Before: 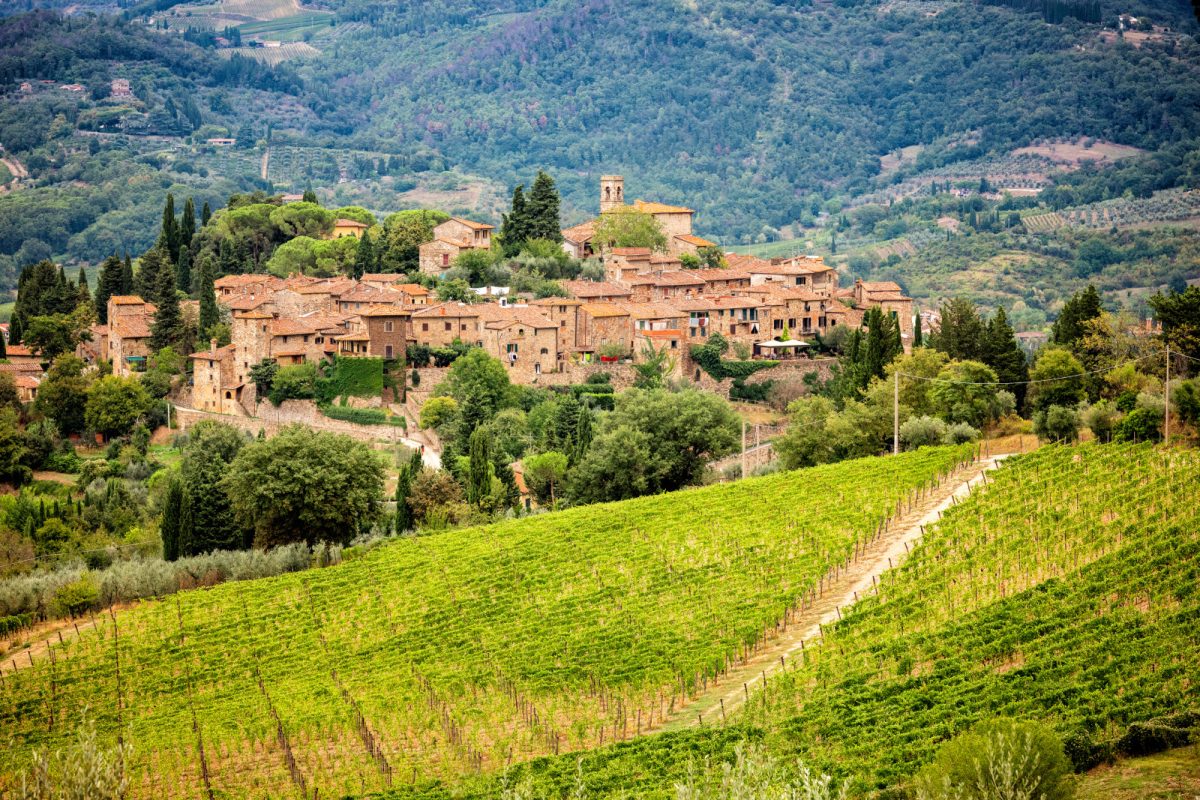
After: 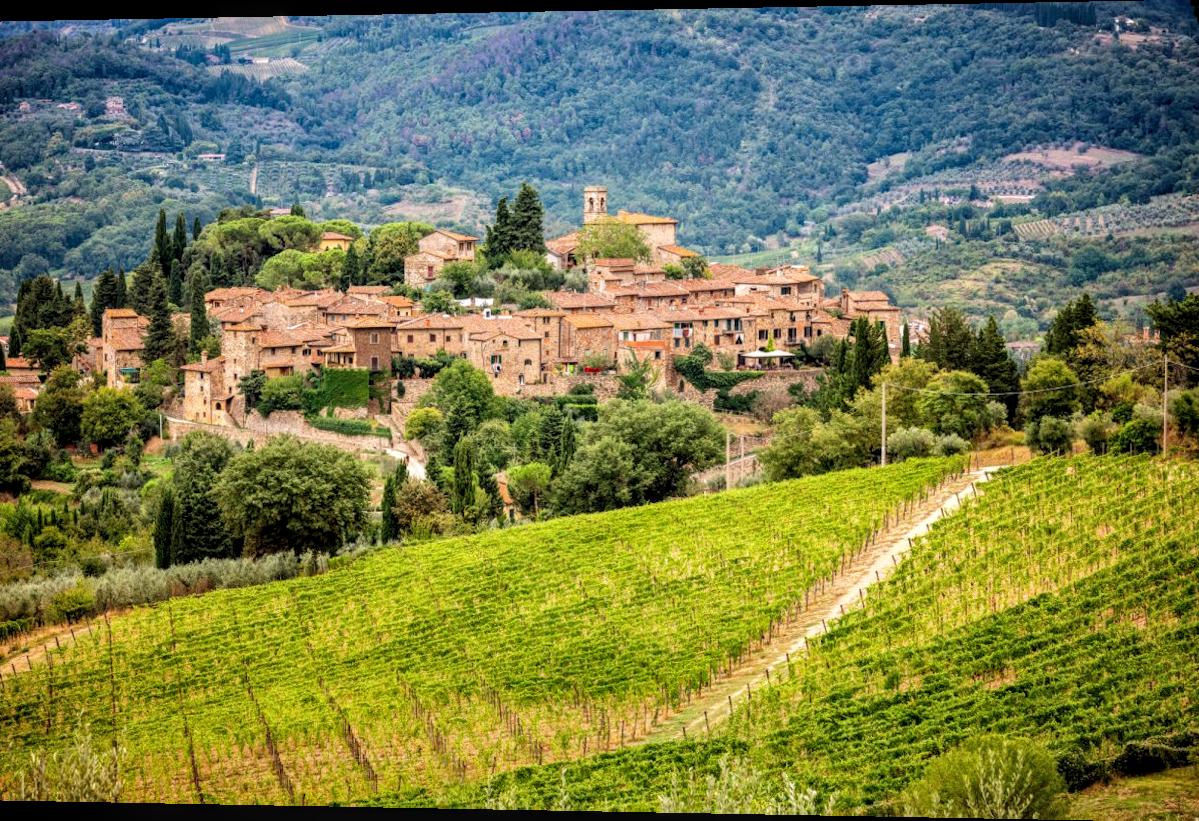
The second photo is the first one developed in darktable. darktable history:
rotate and perspective: lens shift (horizontal) -0.055, automatic cropping off
local contrast: on, module defaults
white balance: red 1.004, blue 1.024
